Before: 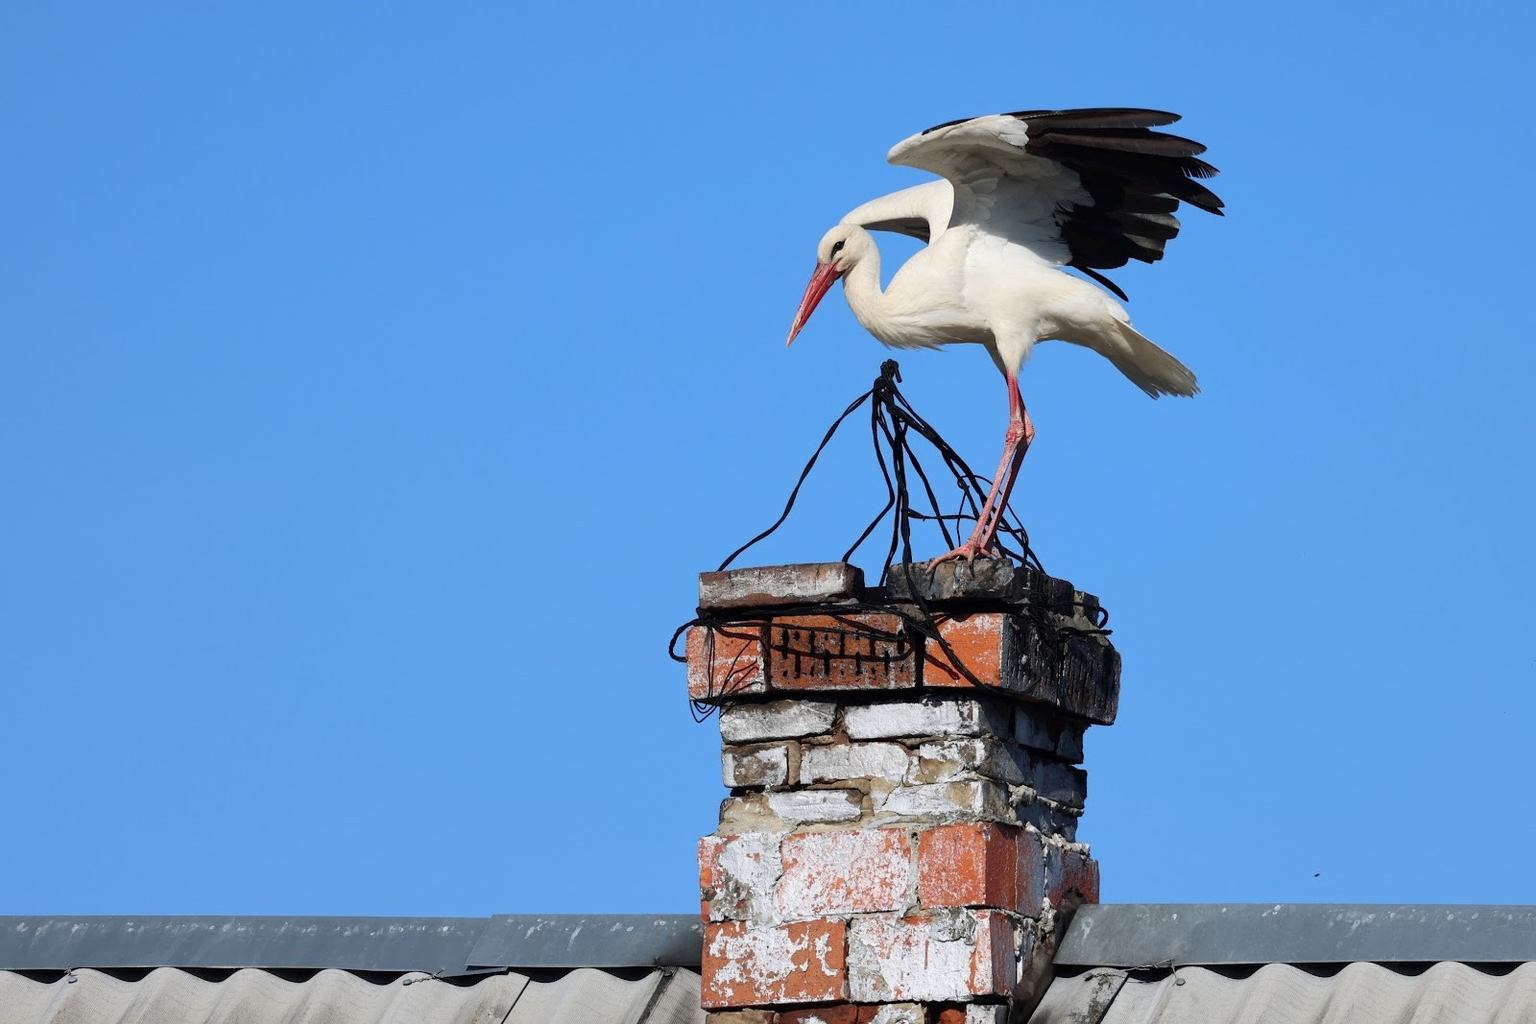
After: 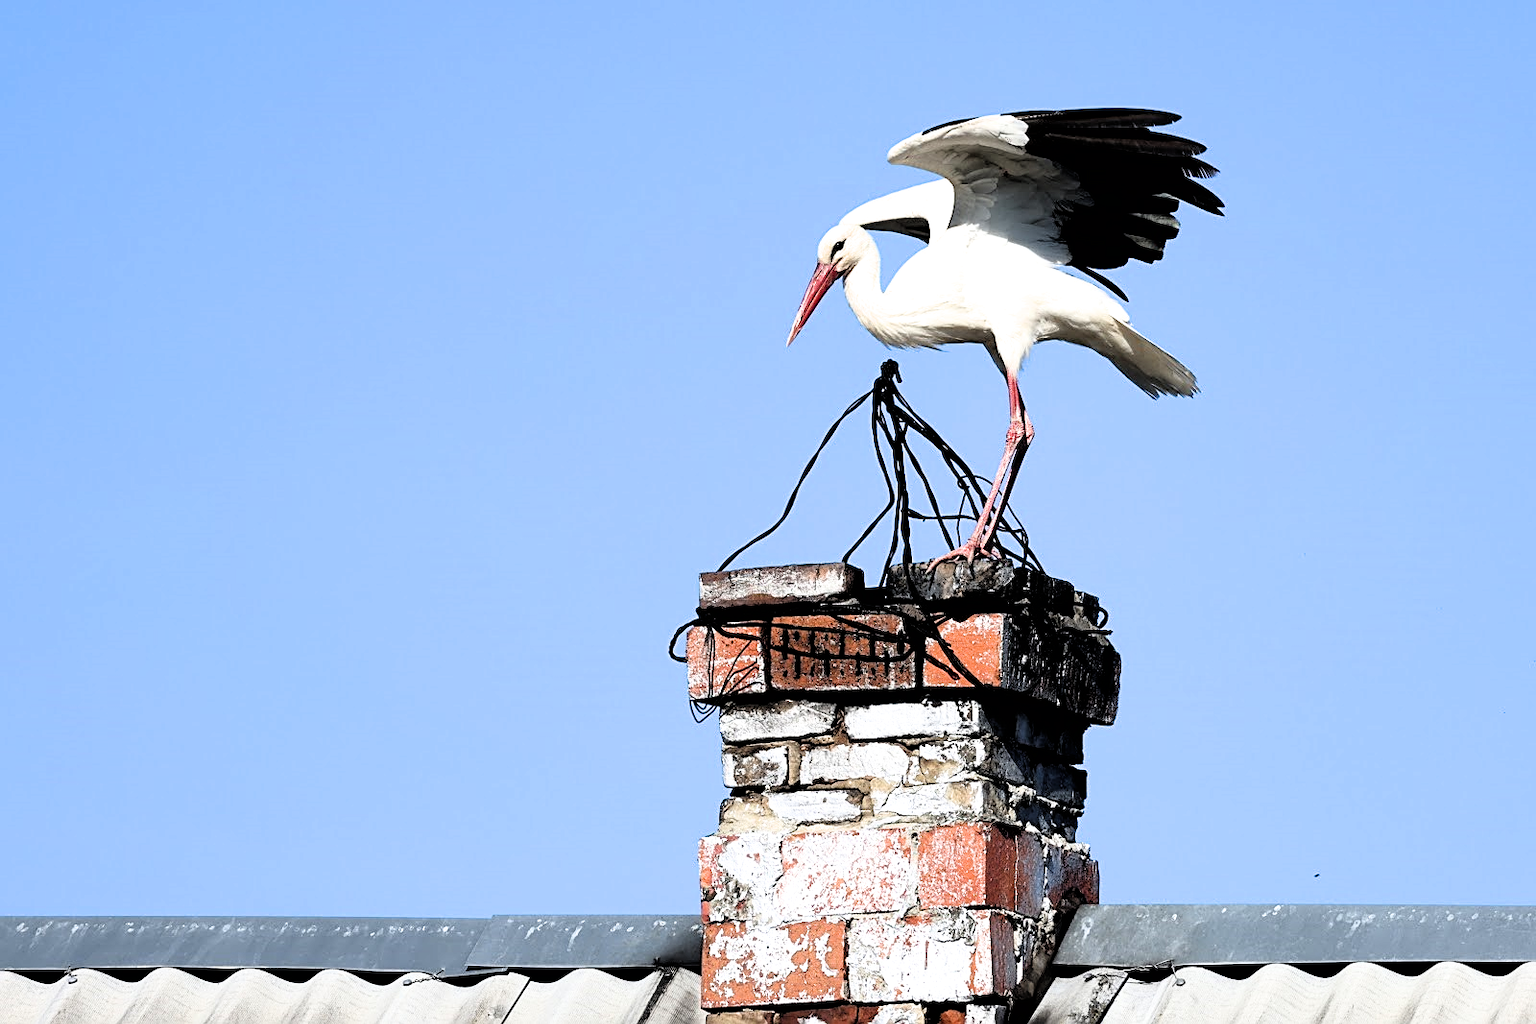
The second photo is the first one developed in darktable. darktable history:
sharpen: on, module defaults
exposure: exposure 0.6 EV, compensate highlight preservation false
filmic rgb: black relative exposure -3.64 EV, white relative exposure 2.44 EV, hardness 3.29
